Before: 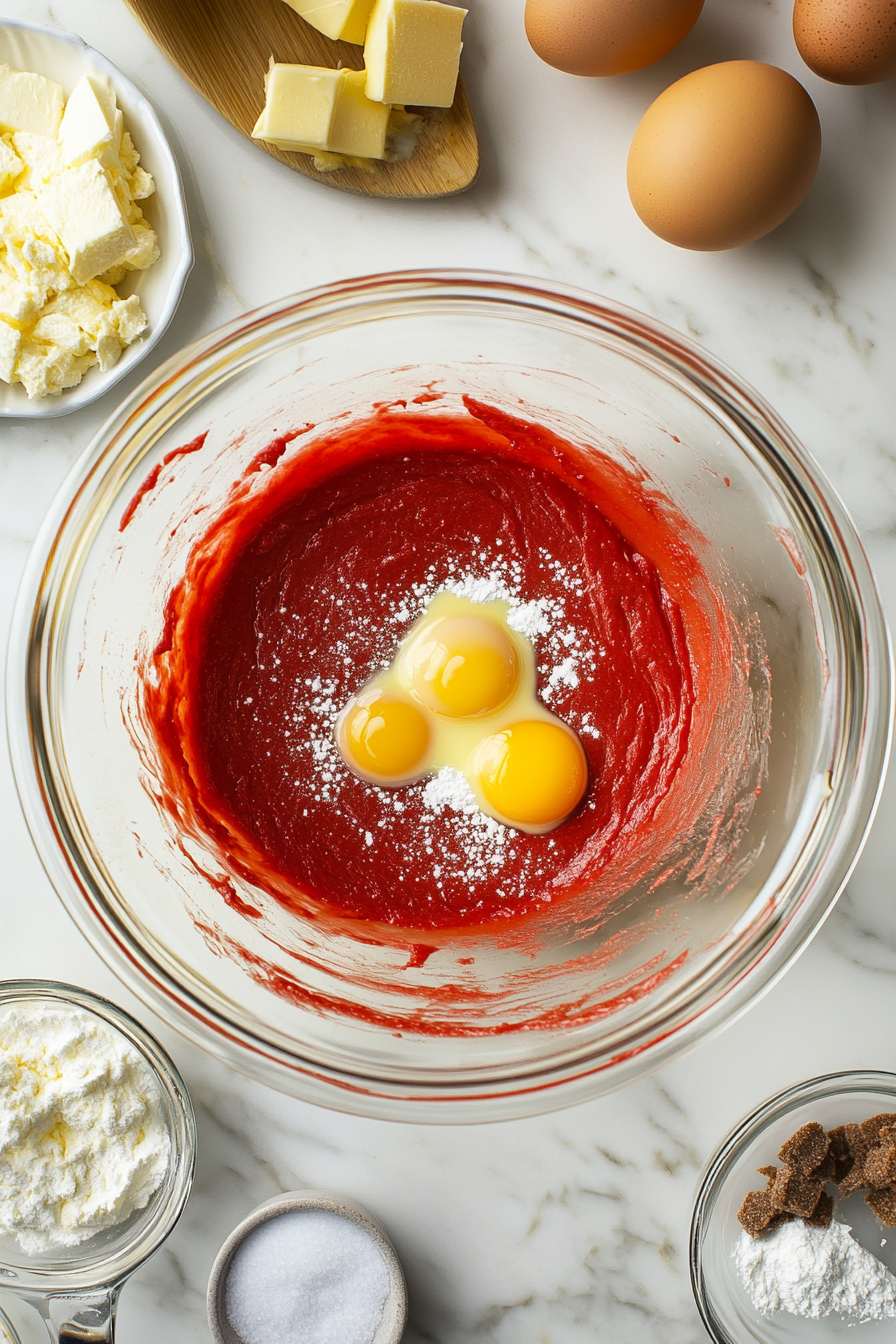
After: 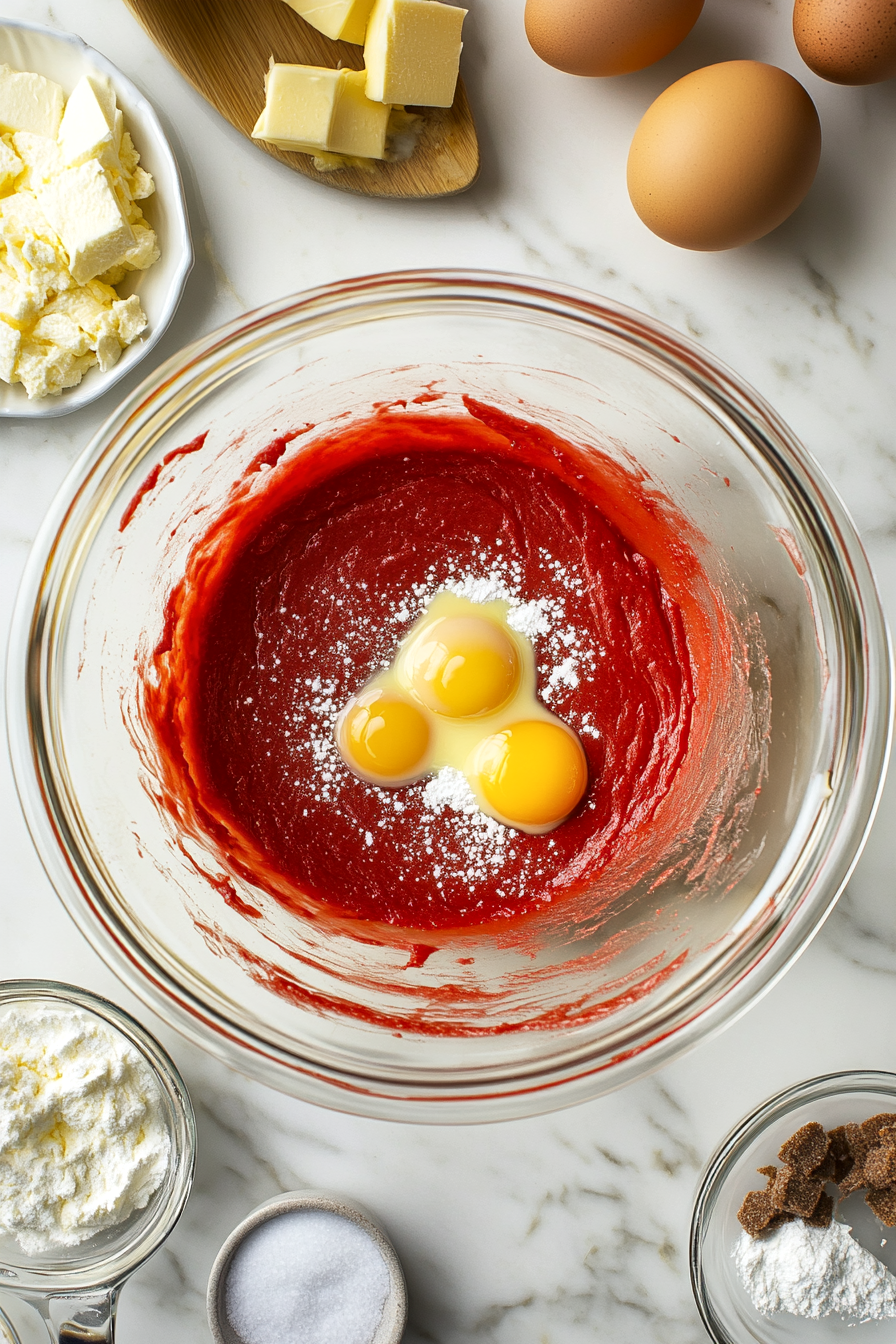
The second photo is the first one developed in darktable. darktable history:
local contrast: mode bilateral grid, contrast 20, coarseness 51, detail 128%, midtone range 0.2
